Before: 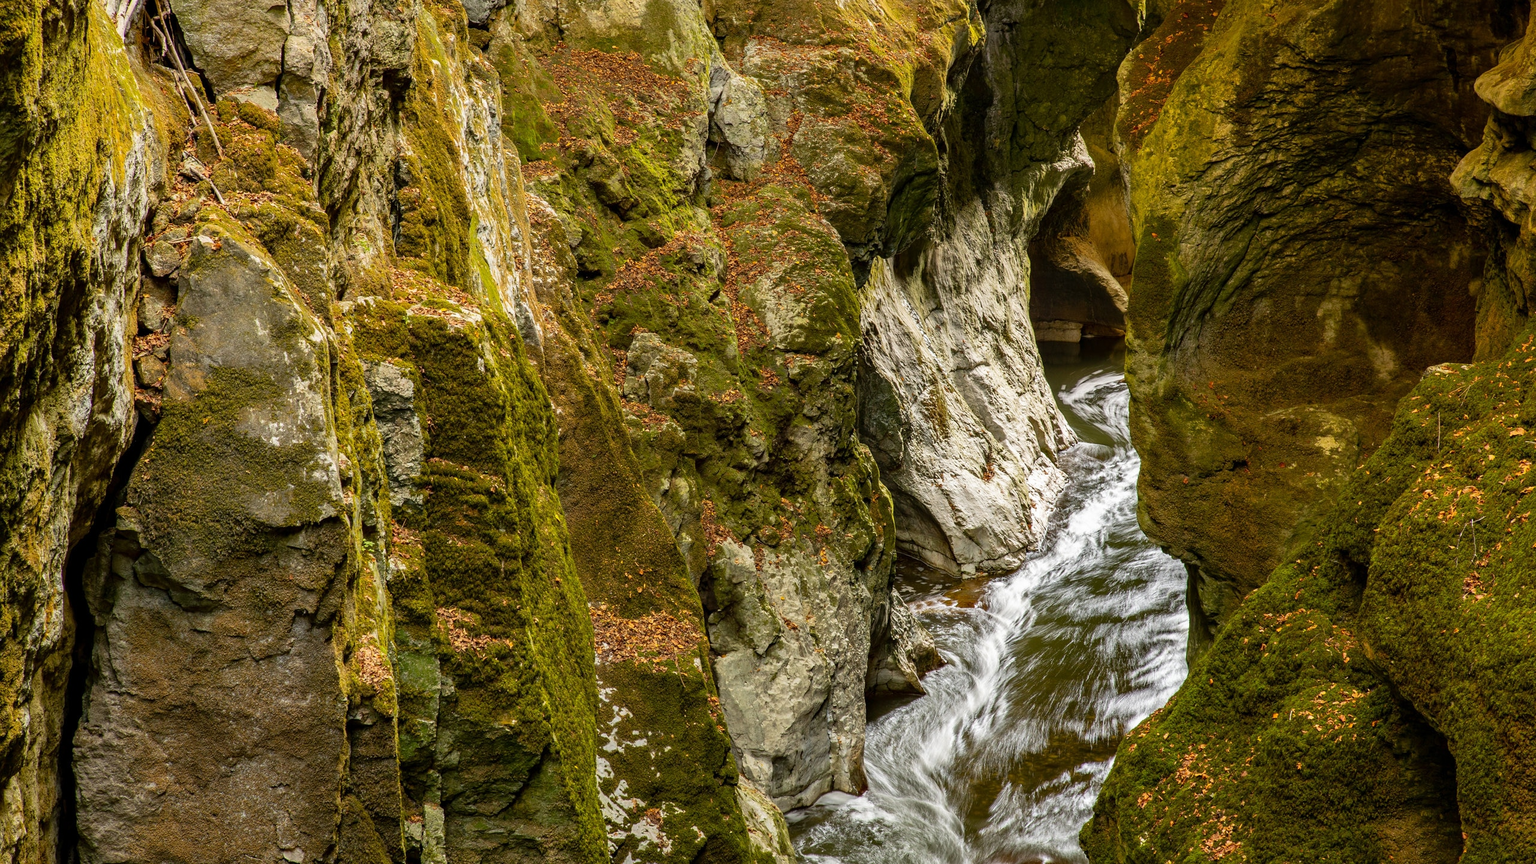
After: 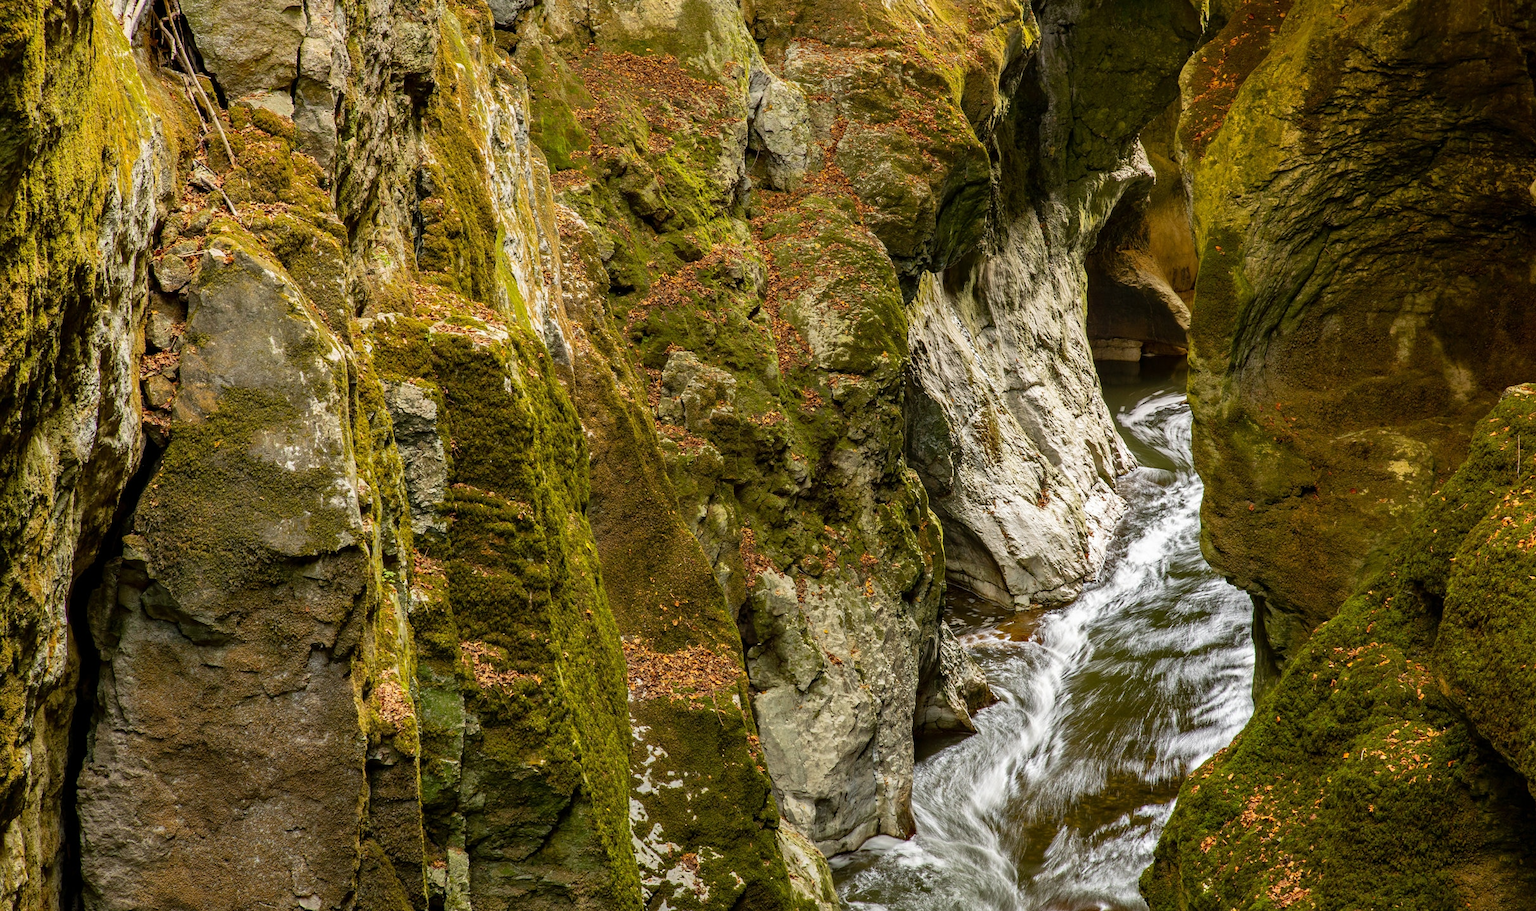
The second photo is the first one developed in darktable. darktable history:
crop and rotate: left 0%, right 5.205%
